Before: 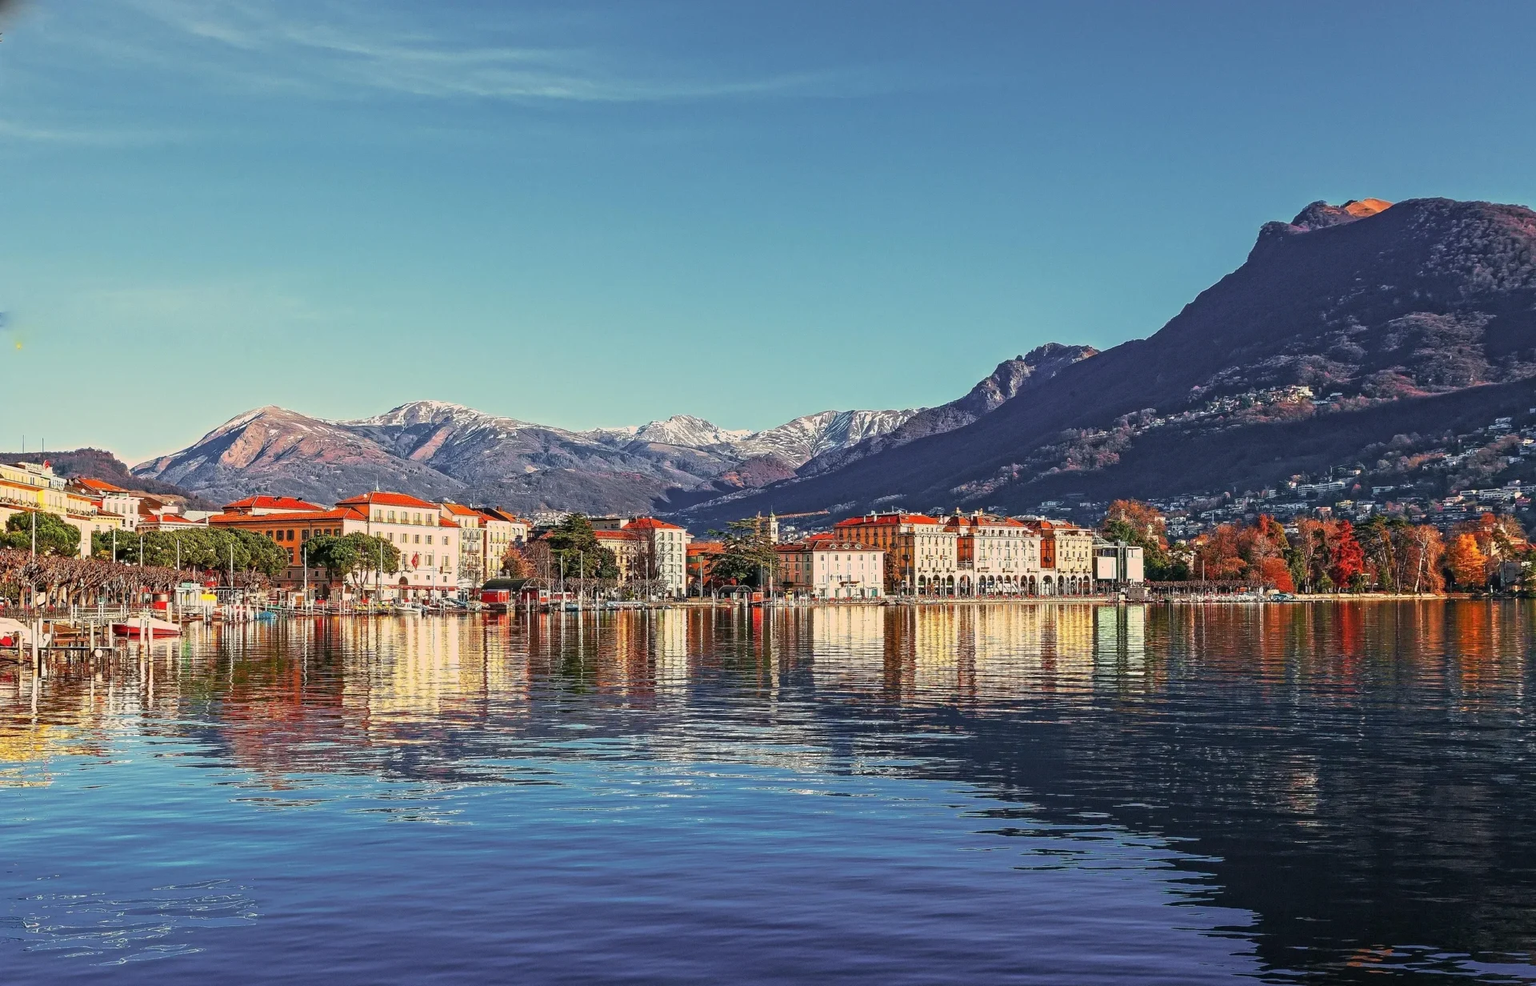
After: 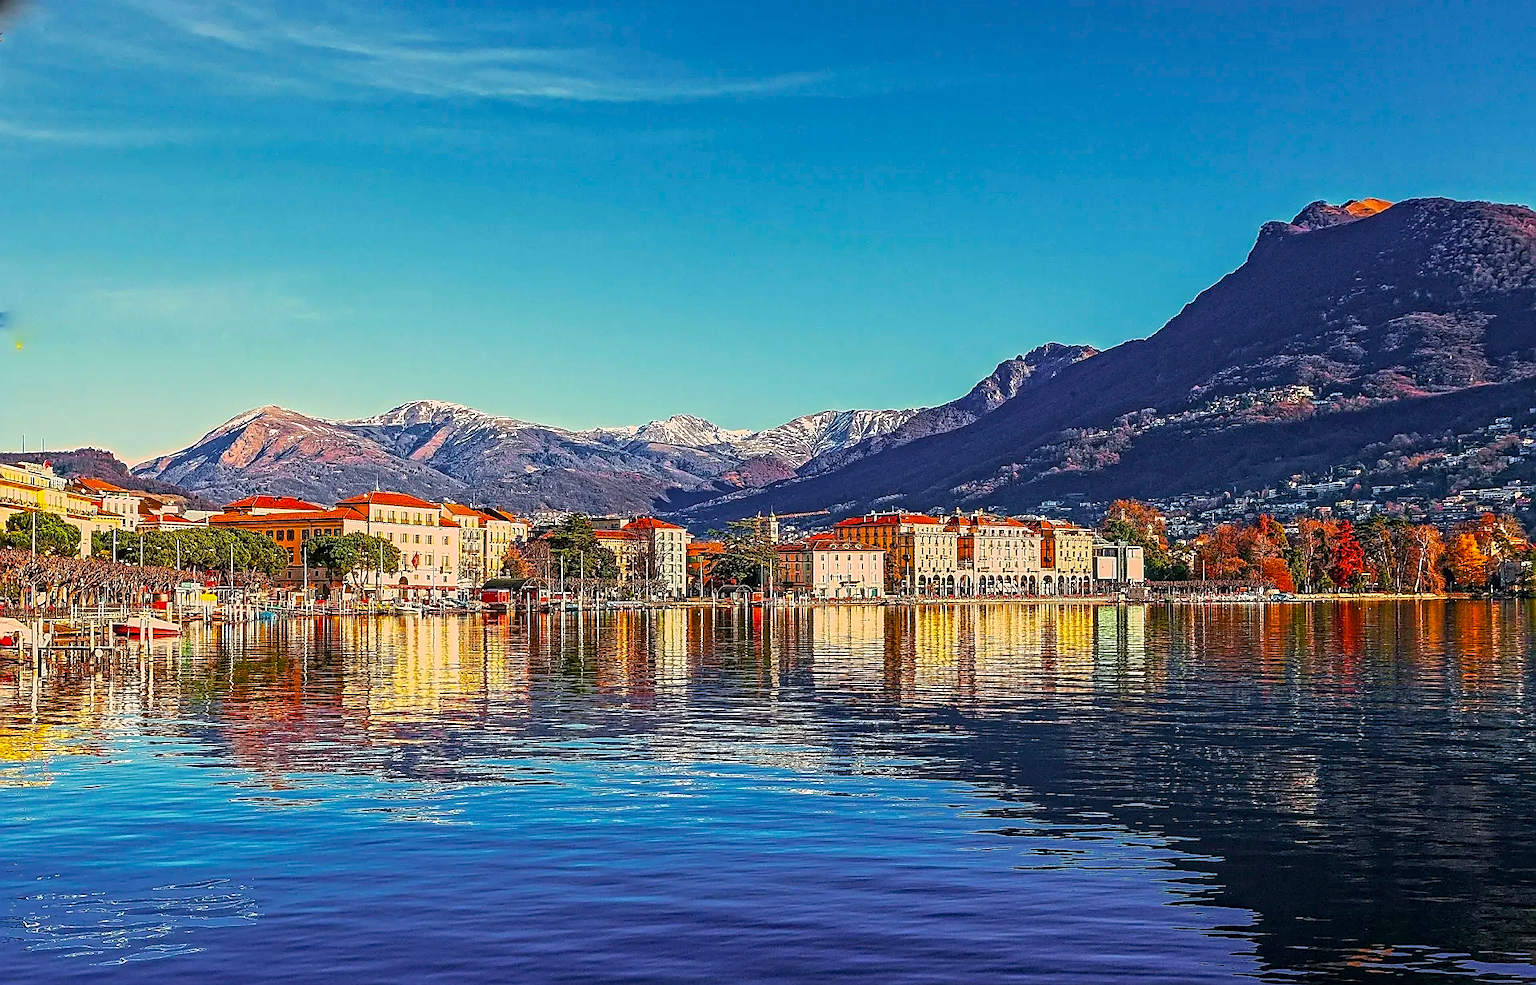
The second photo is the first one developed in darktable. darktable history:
sharpen: radius 1.4, amount 1.25, threshold 0.7
color balance rgb: linear chroma grading › global chroma 15%, perceptual saturation grading › global saturation 30%
haze removal: compatibility mode true, adaptive false
local contrast: on, module defaults
